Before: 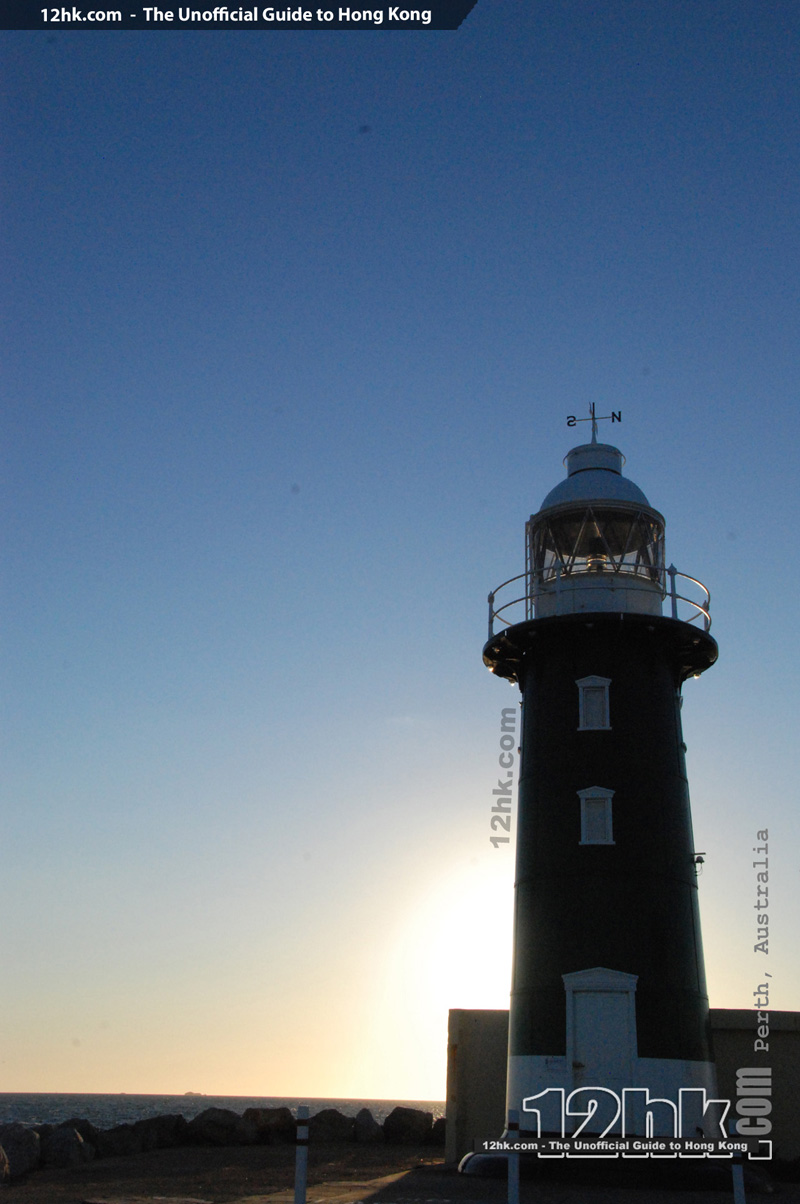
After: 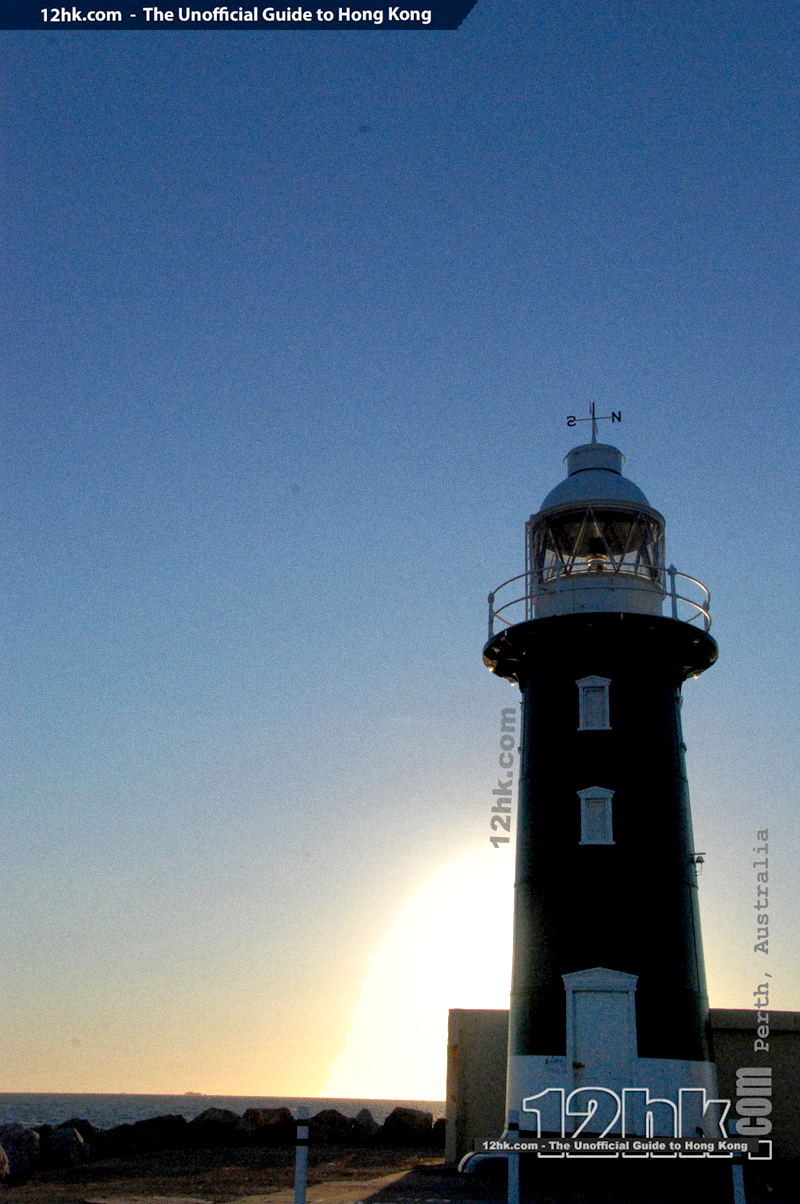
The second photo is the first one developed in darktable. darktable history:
exposure: black level correction 0.007, exposure 0.159 EV, compensate highlight preservation false
shadows and highlights: on, module defaults
grain: coarseness 0.47 ISO
